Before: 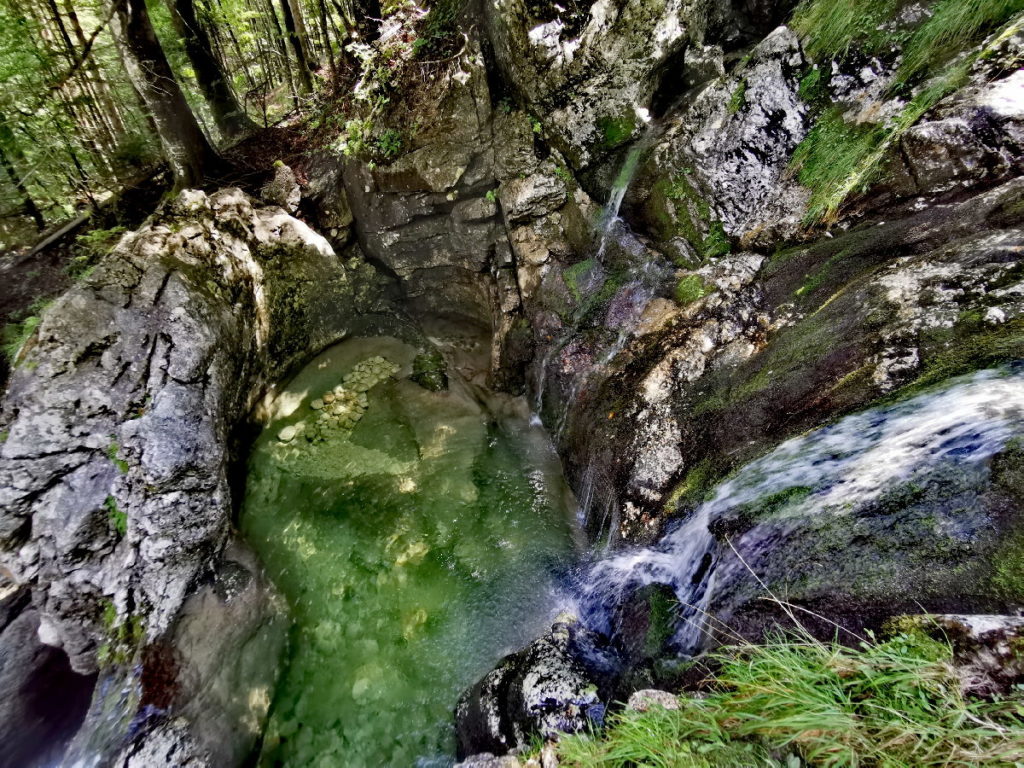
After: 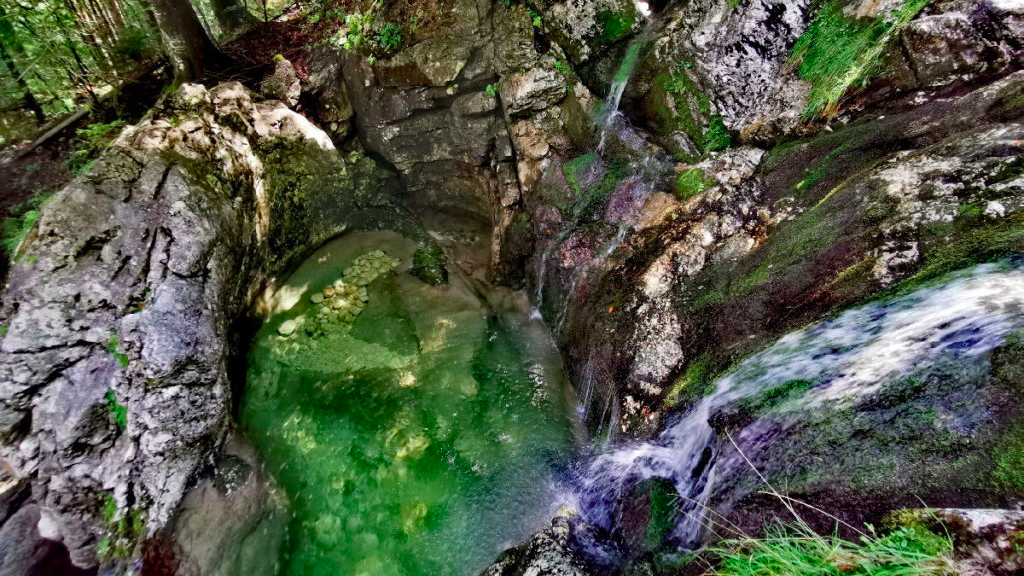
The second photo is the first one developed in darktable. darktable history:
crop: top 13.819%, bottom 11.169%
color contrast: green-magenta contrast 1.73, blue-yellow contrast 1.15
